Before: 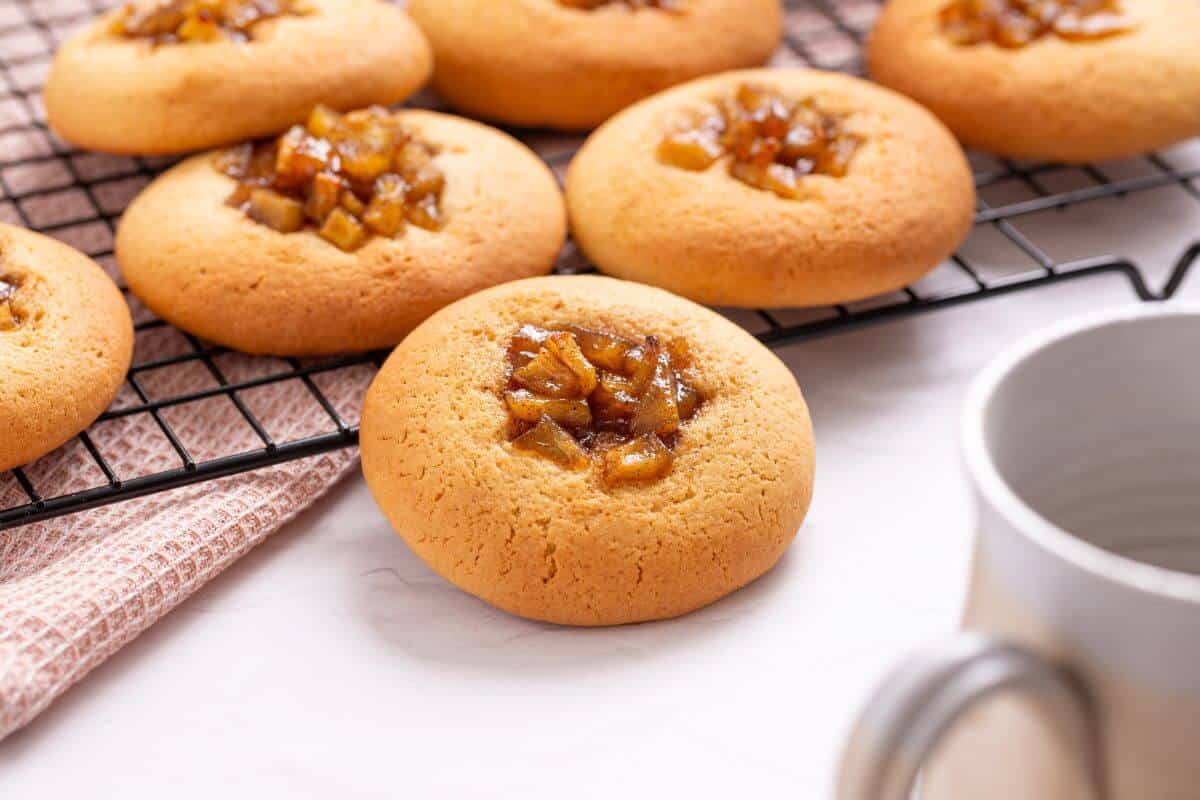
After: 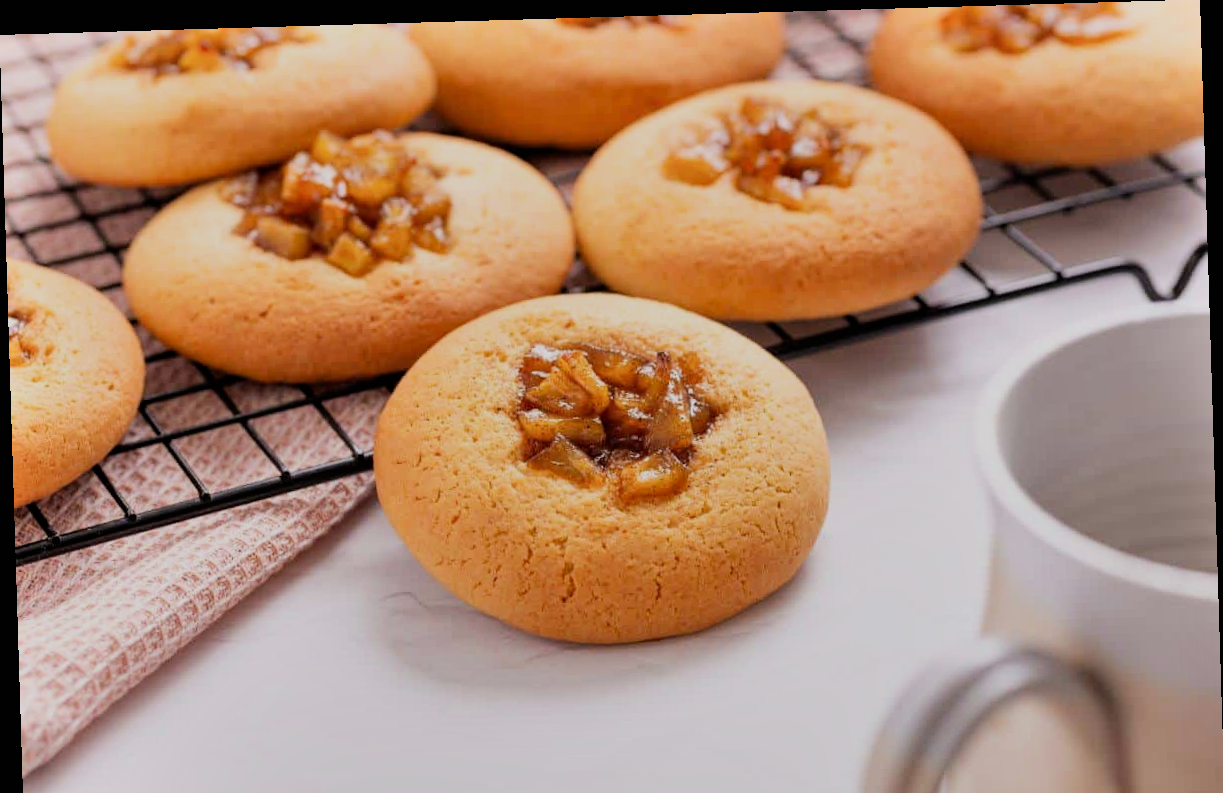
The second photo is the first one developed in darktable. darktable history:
filmic rgb: black relative exposure -7.65 EV, white relative exposure 4.56 EV, hardness 3.61, contrast 1.05
shadows and highlights: soften with gaussian
crop and rotate: top 0%, bottom 5.097%
rotate and perspective: rotation -1.77°, lens shift (horizontal) 0.004, automatic cropping off
